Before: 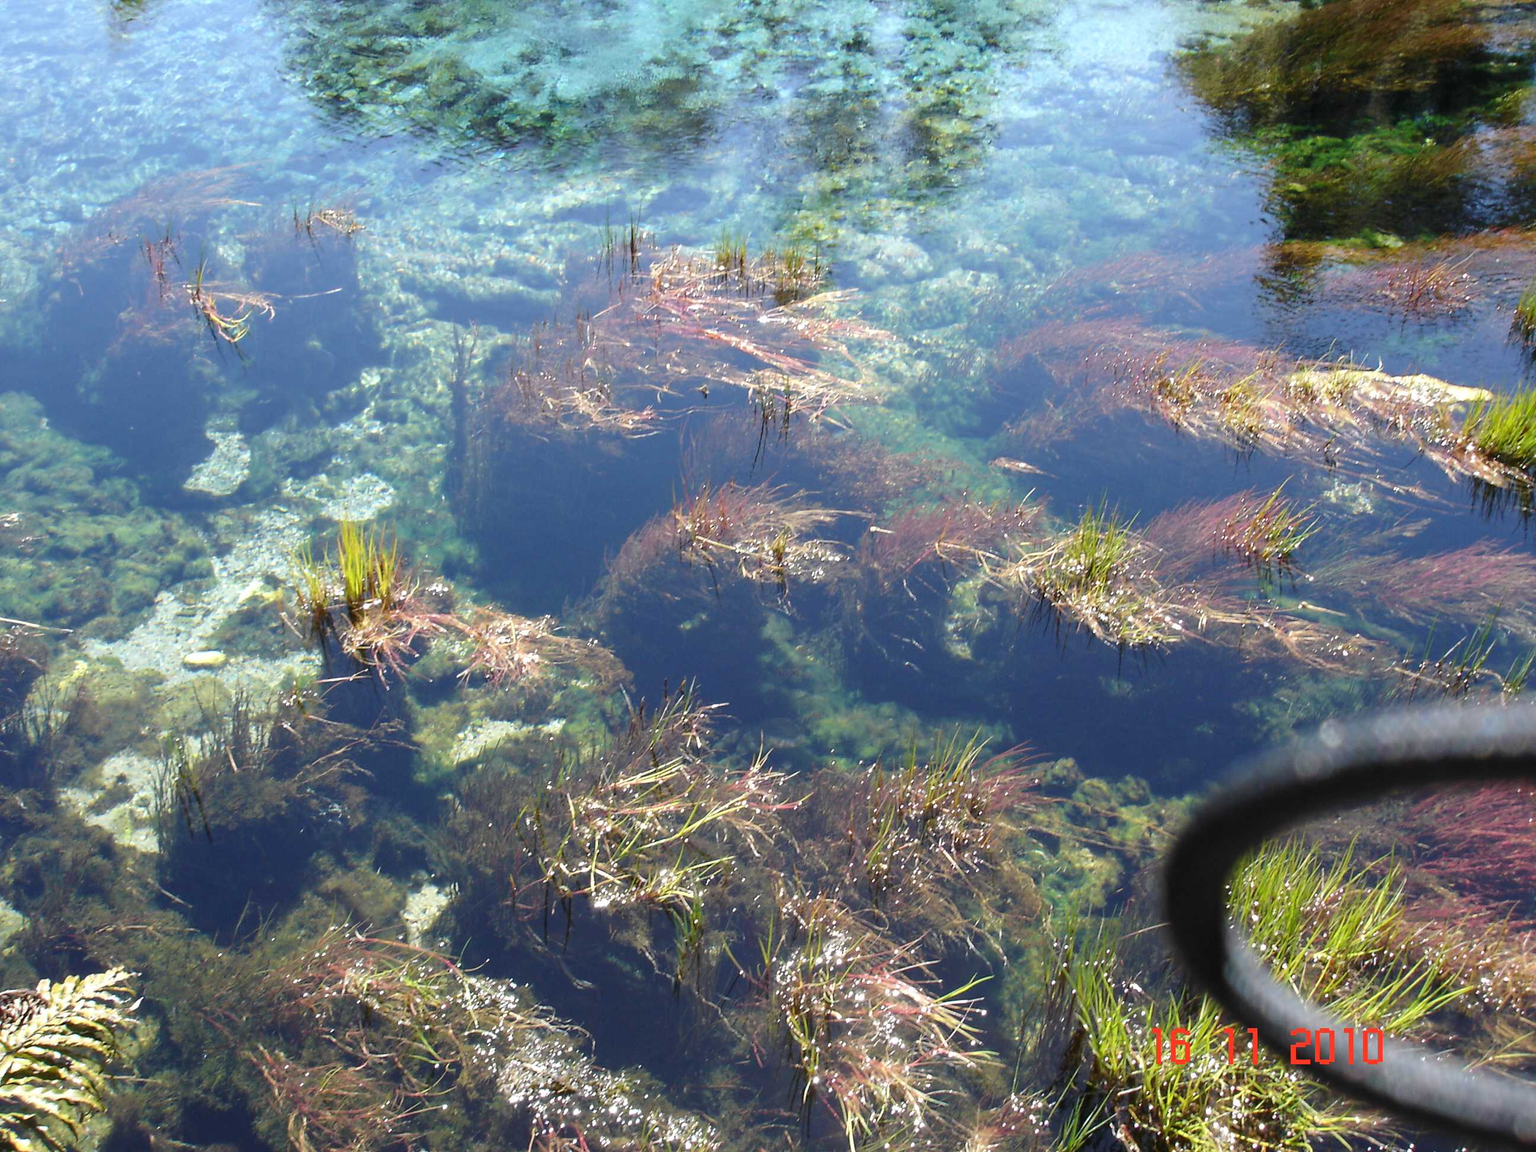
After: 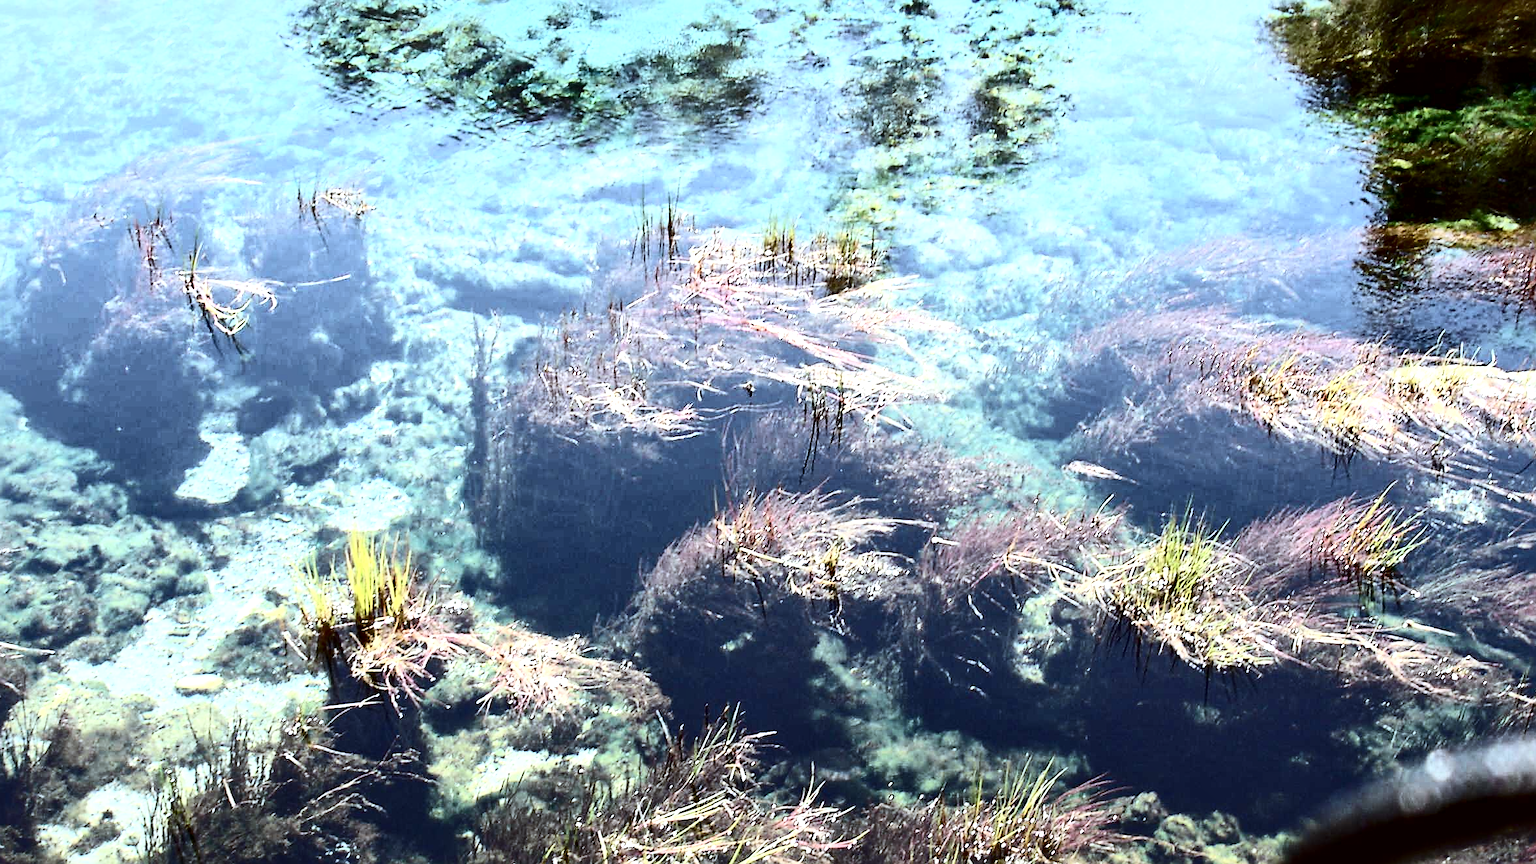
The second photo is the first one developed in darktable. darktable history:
crop: left 1.569%, top 3.394%, right 7.537%, bottom 28.414%
tone equalizer: on, module defaults
exposure: exposure 0.252 EV, compensate highlight preservation false
color correction: highlights a* -3.49, highlights b* -6.29, shadows a* 3.05, shadows b* 5.36
sharpen: on, module defaults
local contrast: mode bilateral grid, contrast 25, coarseness 60, detail 152%, midtone range 0.2
contrast brightness saturation: contrast 0.514, saturation -0.084
